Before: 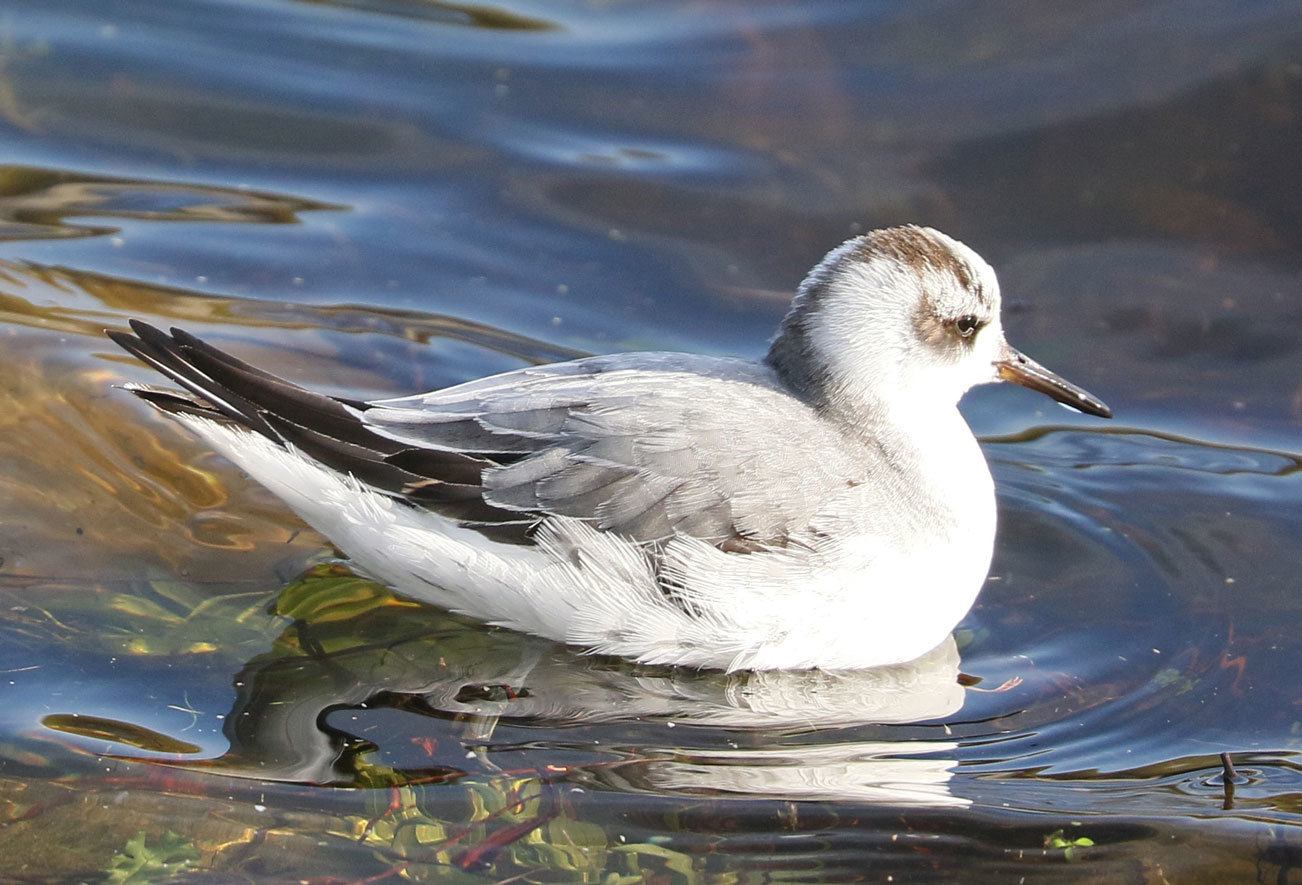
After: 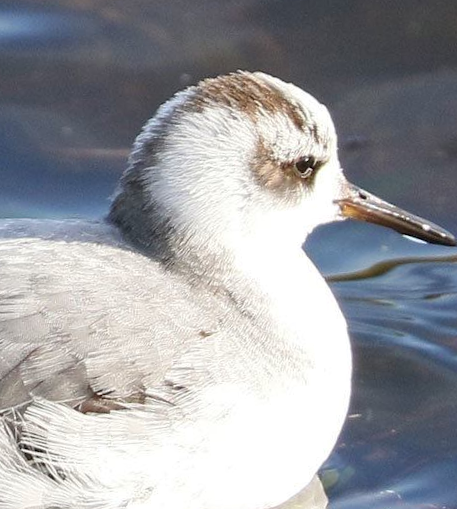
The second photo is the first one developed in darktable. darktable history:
rotate and perspective: rotation -5°, crop left 0.05, crop right 0.952, crop top 0.11, crop bottom 0.89
crop and rotate: left 49.936%, top 10.094%, right 13.136%, bottom 24.256%
